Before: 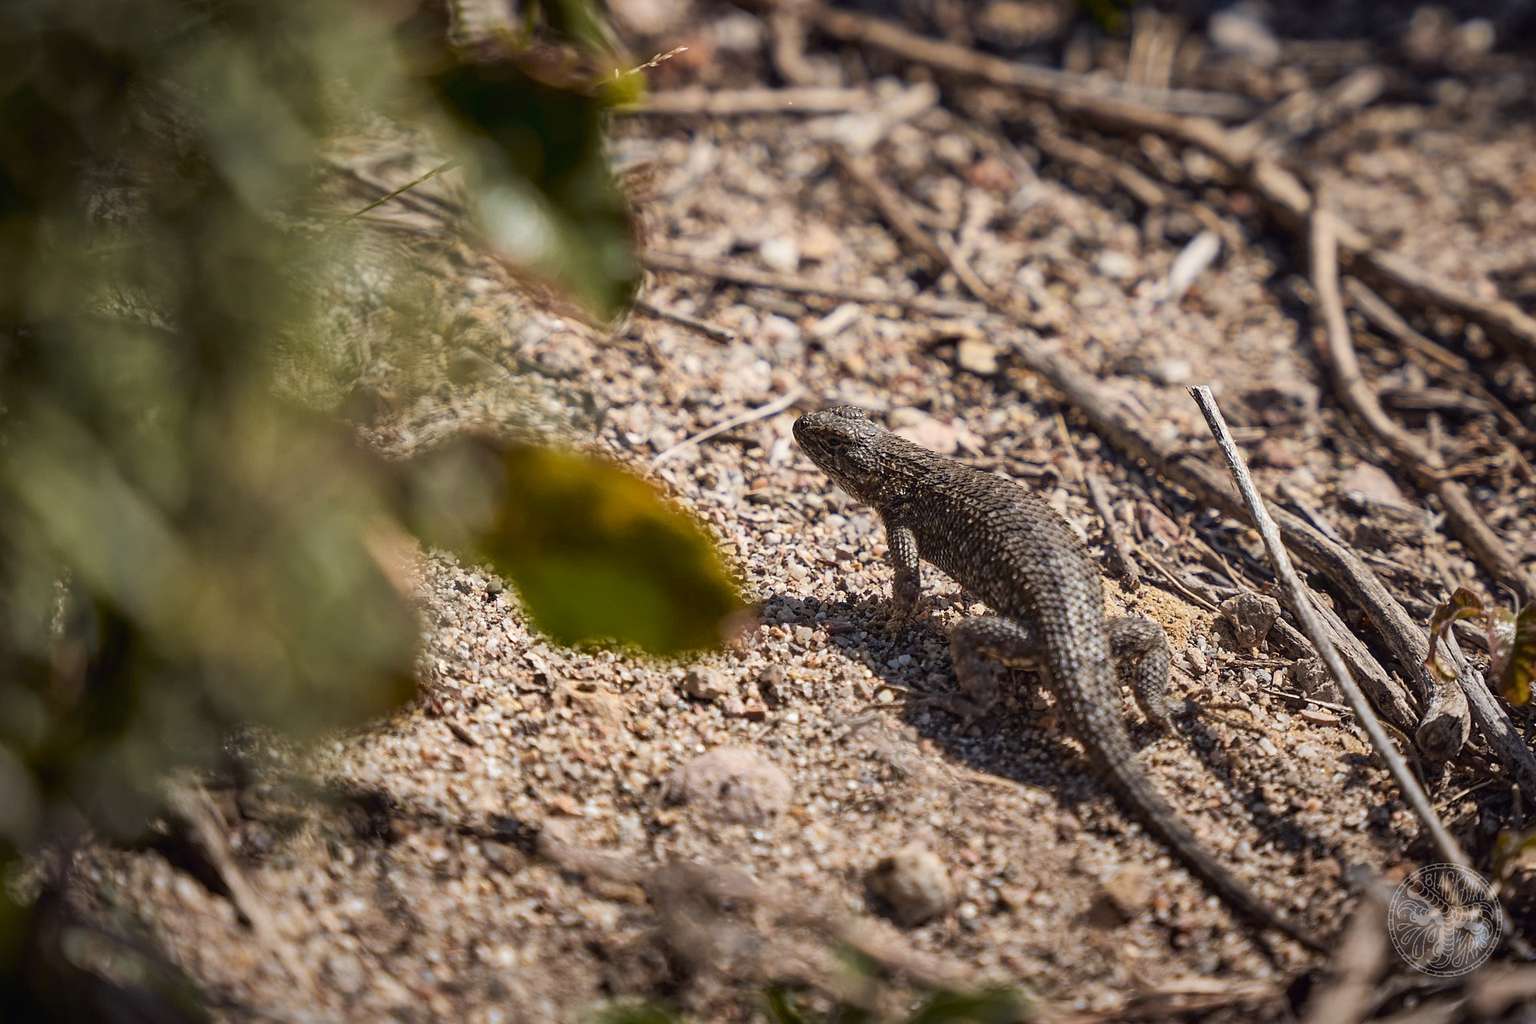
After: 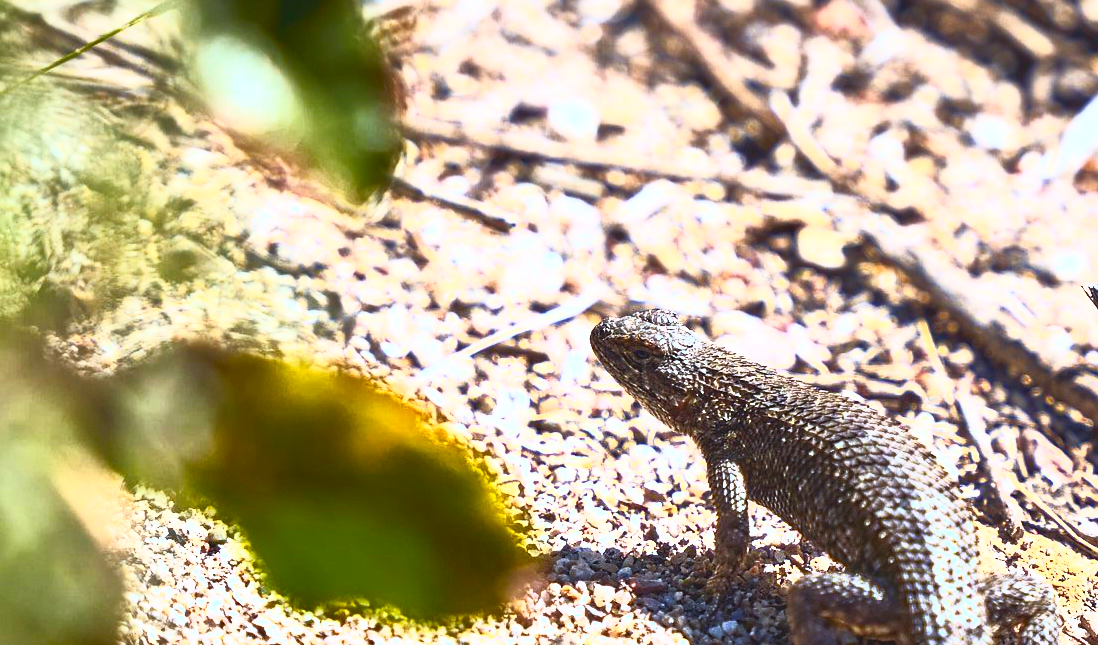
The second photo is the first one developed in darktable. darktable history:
white balance: red 0.924, blue 1.095
contrast brightness saturation: contrast 1, brightness 1, saturation 1
crop: left 20.932%, top 15.471%, right 21.848%, bottom 34.081%
